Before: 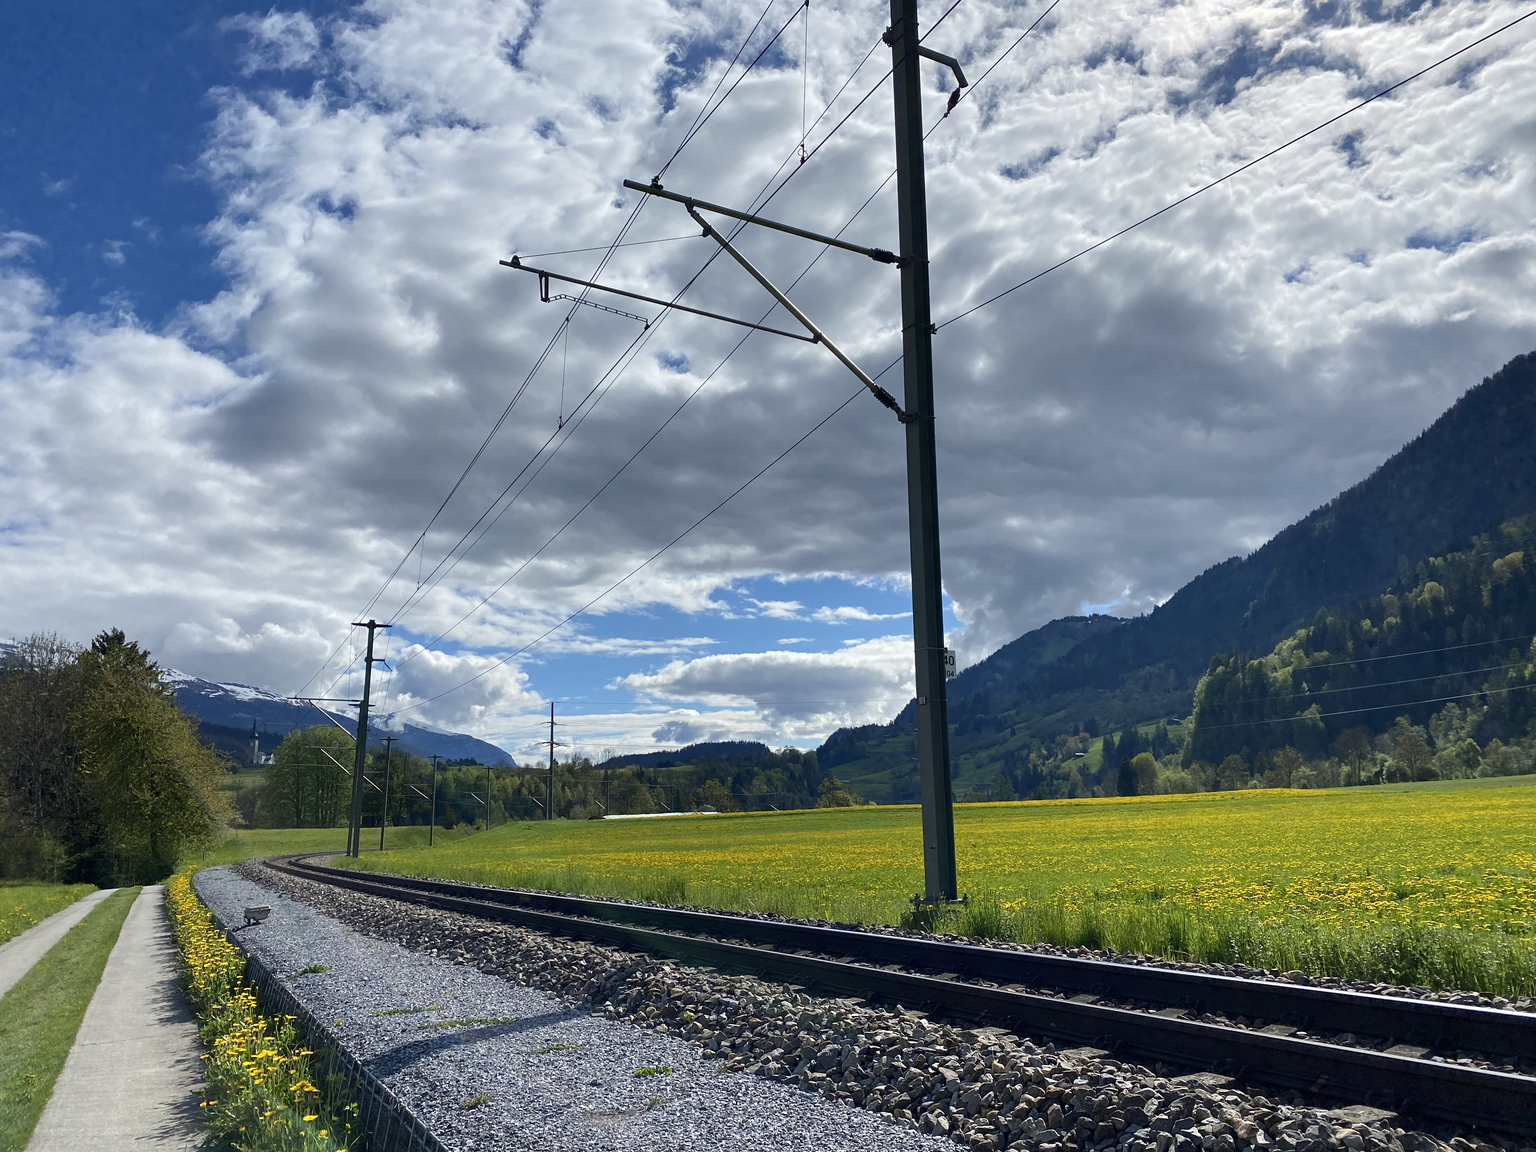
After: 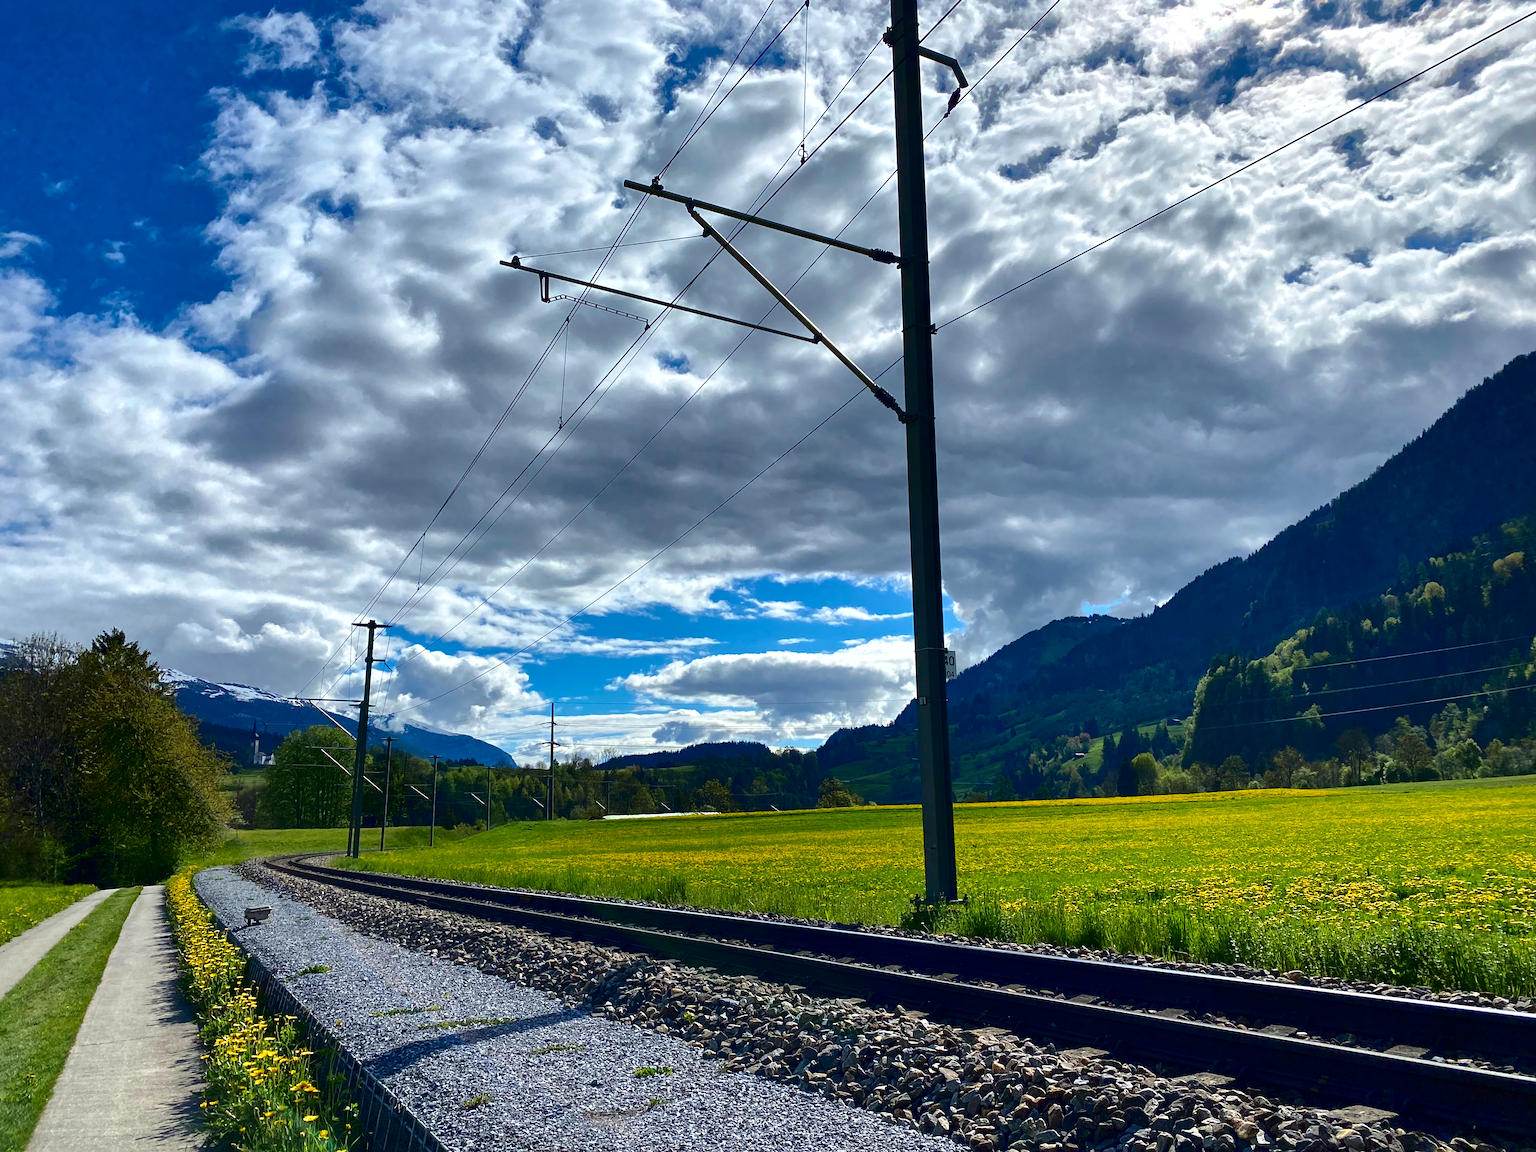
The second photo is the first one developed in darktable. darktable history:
contrast brightness saturation: contrast 0.22, brightness -0.19, saturation 0.24
shadows and highlights: shadows 40, highlights -60
exposure: exposure 0.3 EV, compensate highlight preservation false
